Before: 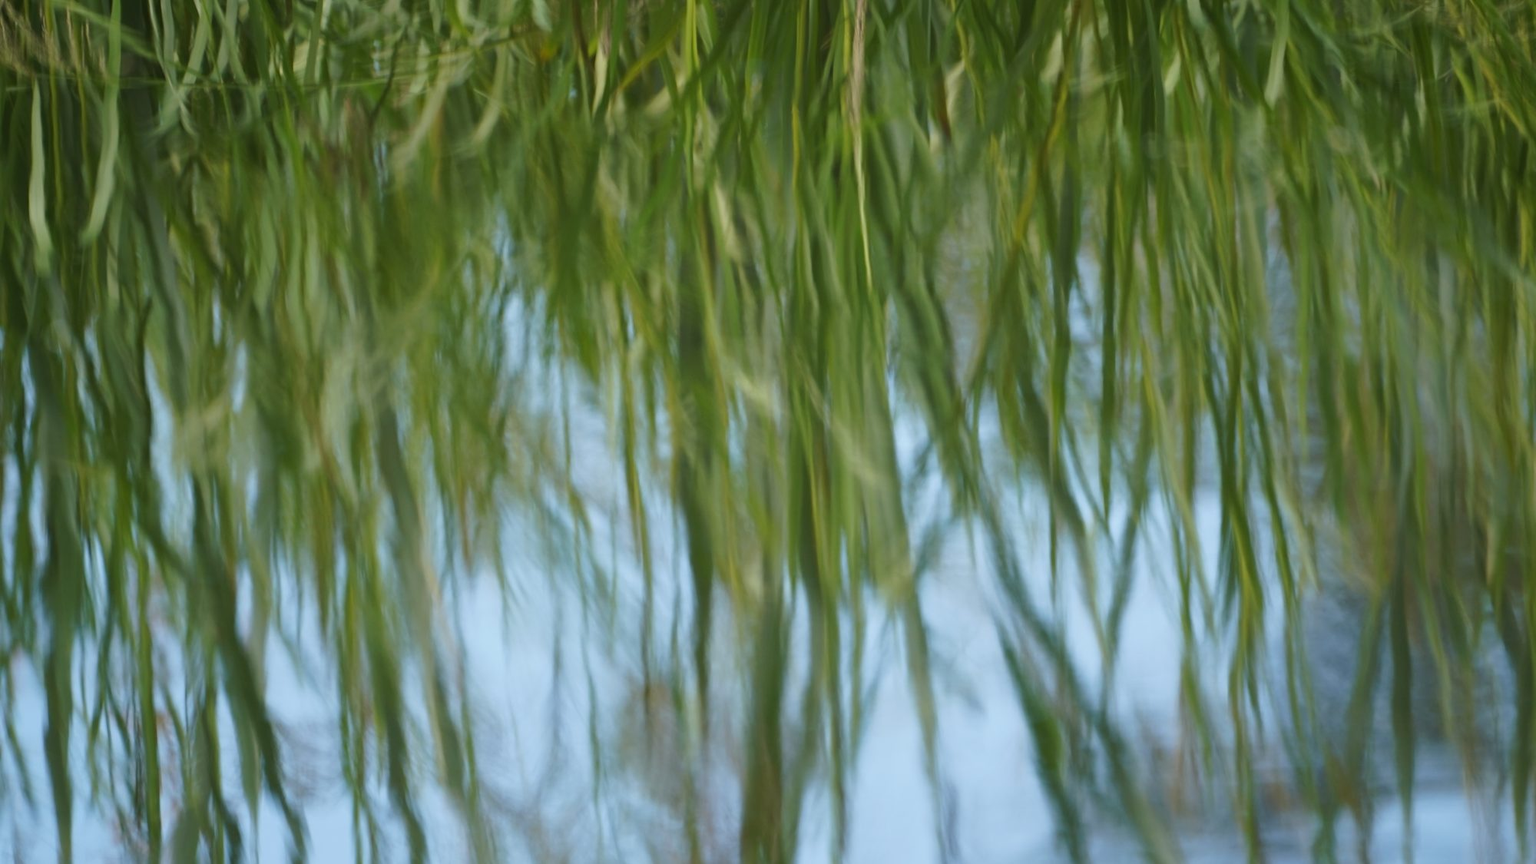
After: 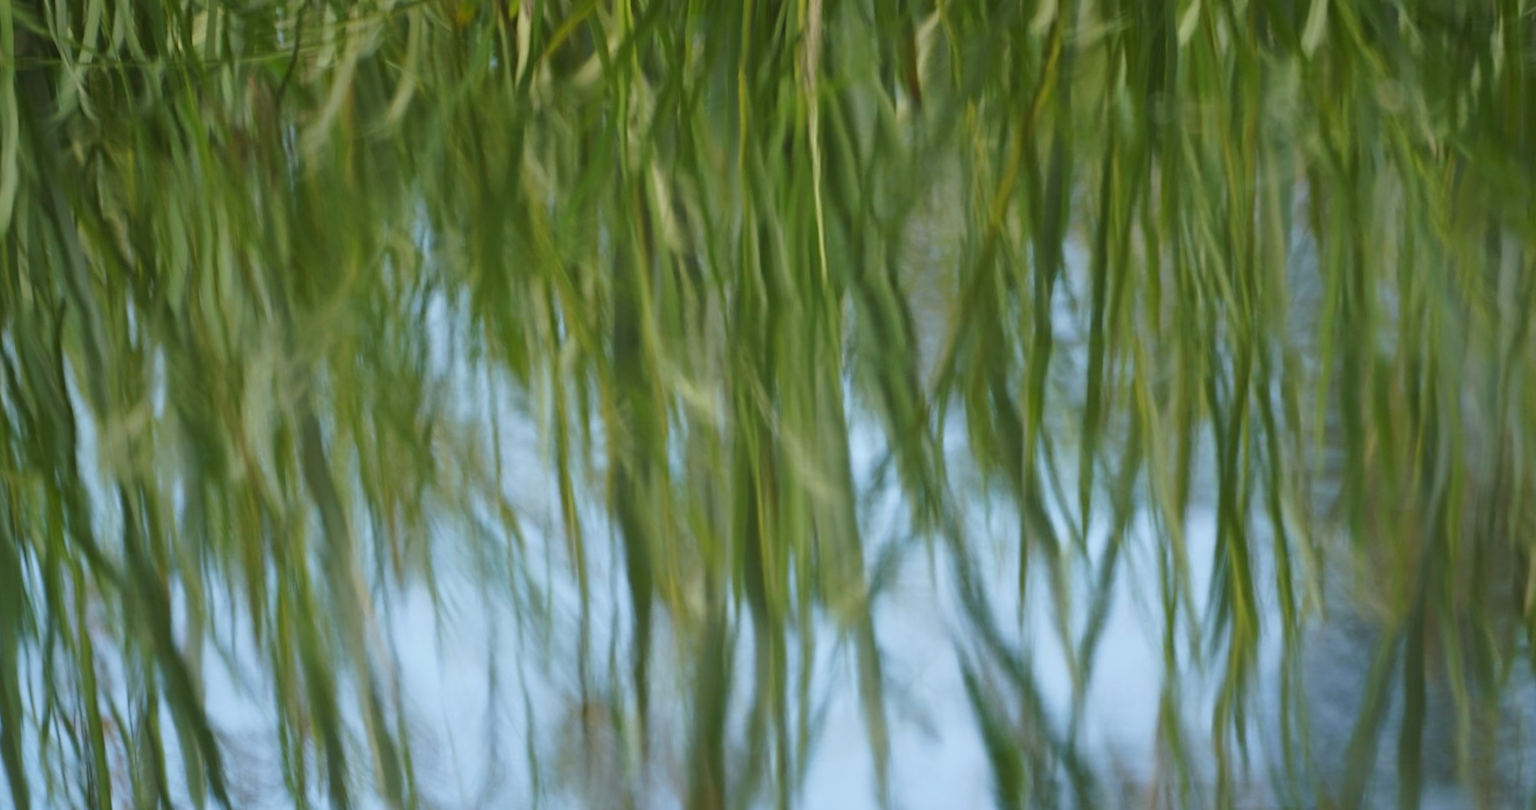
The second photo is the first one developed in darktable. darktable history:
exposure: compensate exposure bias true, compensate highlight preservation false
rotate and perspective: rotation 0.062°, lens shift (vertical) 0.115, lens shift (horizontal) -0.133, crop left 0.047, crop right 0.94, crop top 0.061, crop bottom 0.94
crop: left 1.964%, top 3.251%, right 1.122%, bottom 4.933%
